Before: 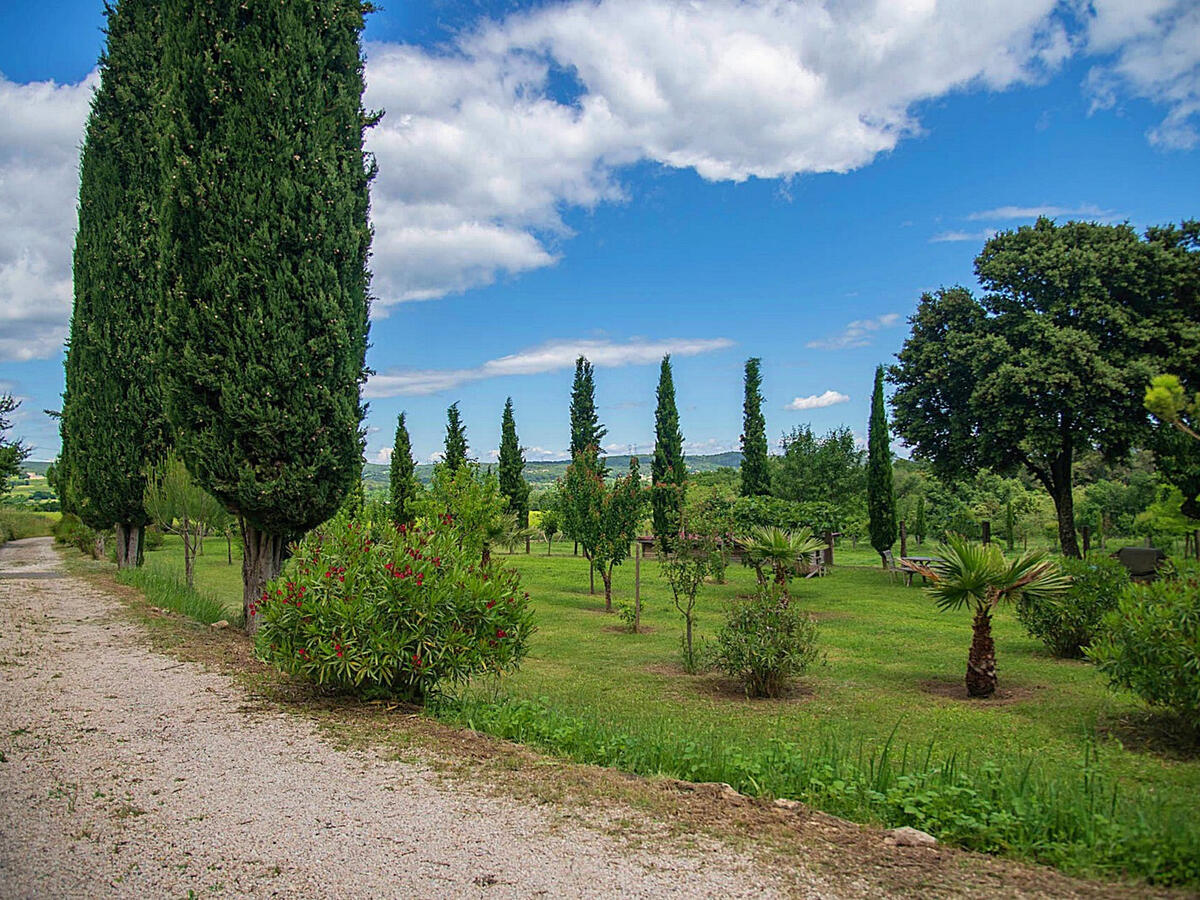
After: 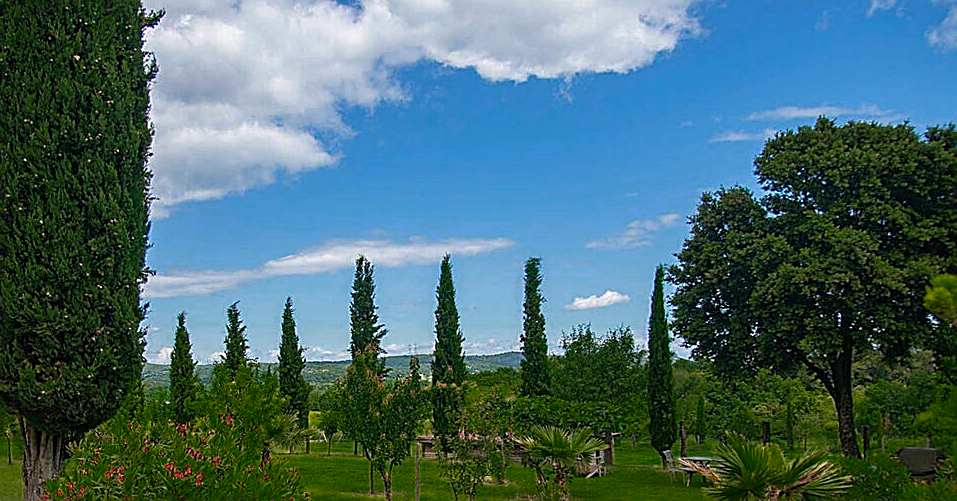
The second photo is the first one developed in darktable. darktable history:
crop: left 18.415%, top 11.111%, right 1.789%, bottom 33.211%
sharpen: on, module defaults
color zones: curves: ch0 [(0.25, 0.5) (0.347, 0.092) (0.75, 0.5)]; ch1 [(0.25, 0.5) (0.33, 0.51) (0.75, 0.5)]
